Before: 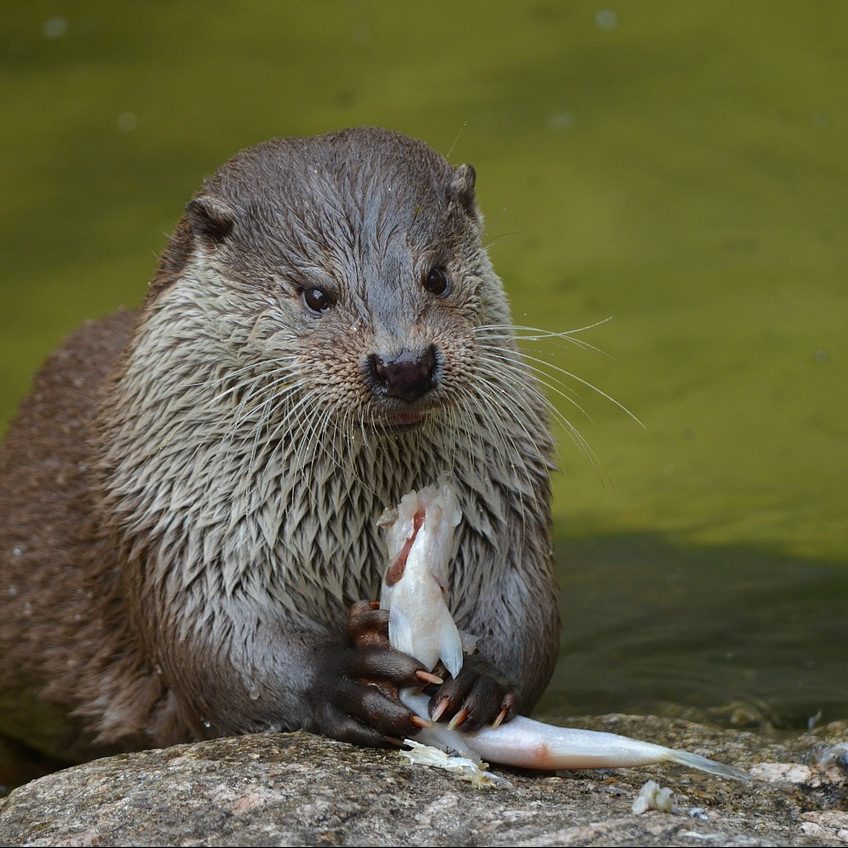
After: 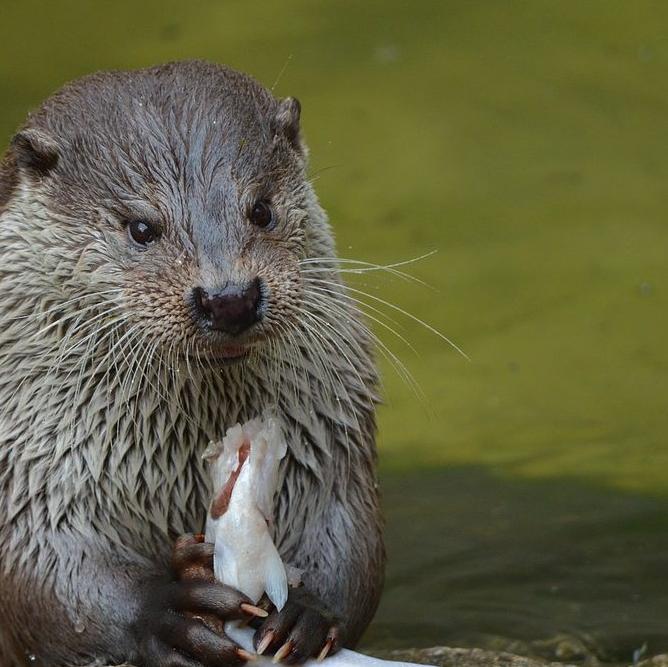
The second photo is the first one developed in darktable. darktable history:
crop and rotate: left 20.74%, top 7.912%, right 0.375%, bottom 13.378%
